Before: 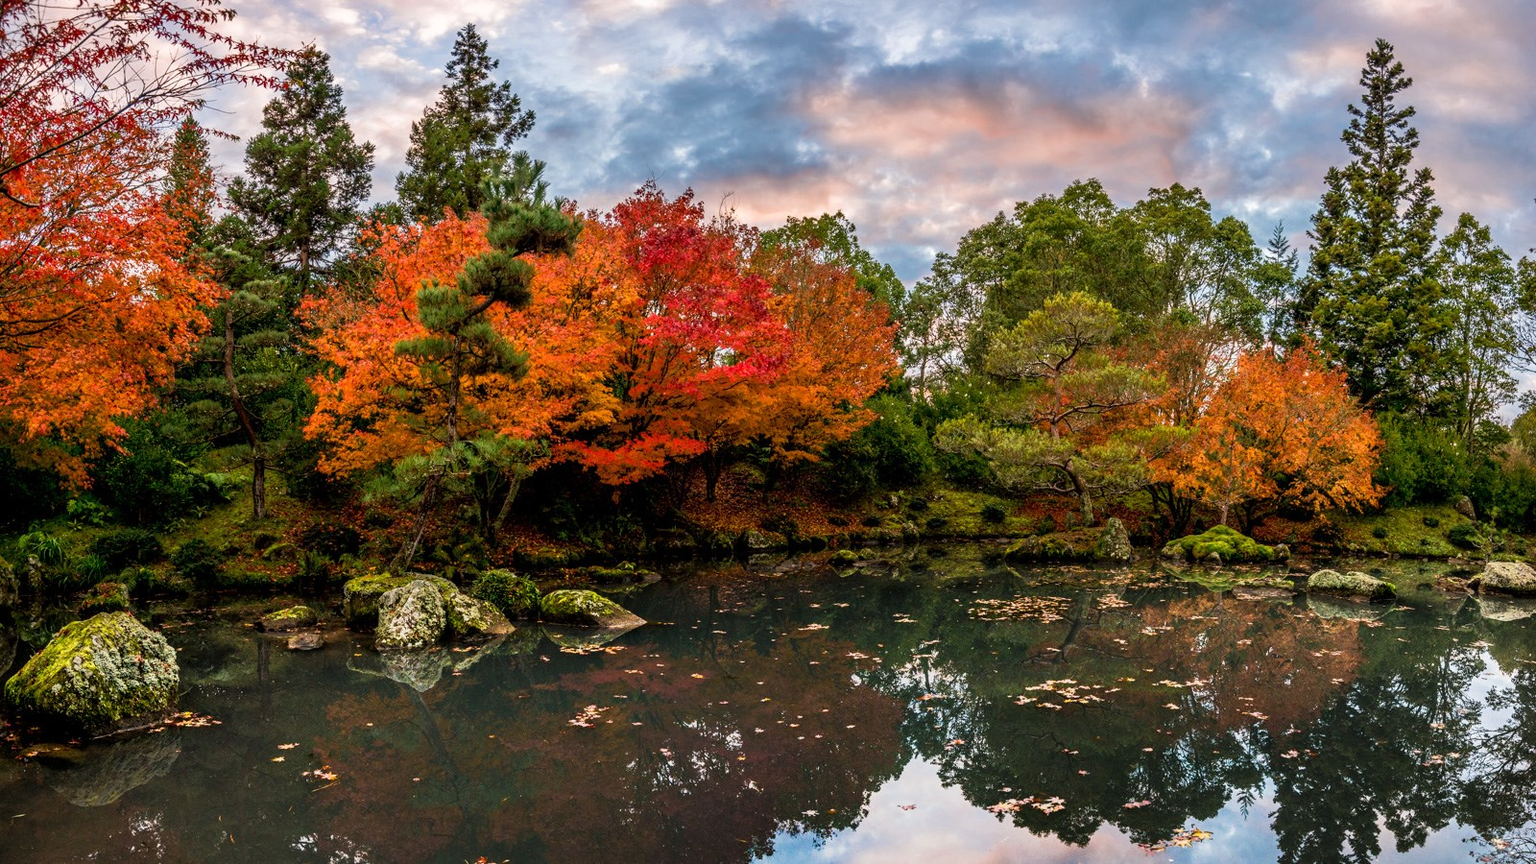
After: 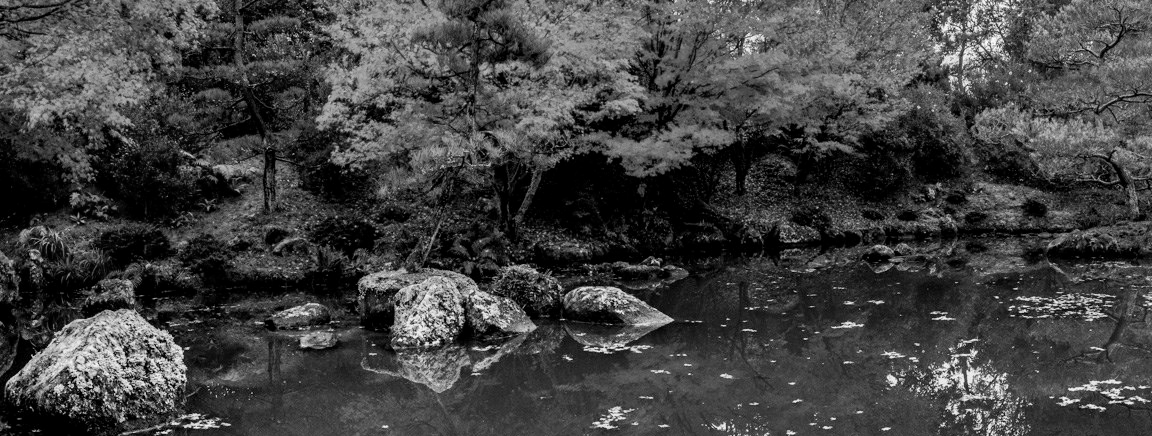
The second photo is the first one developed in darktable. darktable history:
monochrome: on, module defaults
shadows and highlights: radius 118.69, shadows 42.21, highlights -61.56, soften with gaussian
color balance: lift [0.998, 0.998, 1.001, 1.002], gamma [0.995, 1.025, 0.992, 0.975], gain [0.995, 1.02, 0.997, 0.98]
crop: top 36.498%, right 27.964%, bottom 14.995%
